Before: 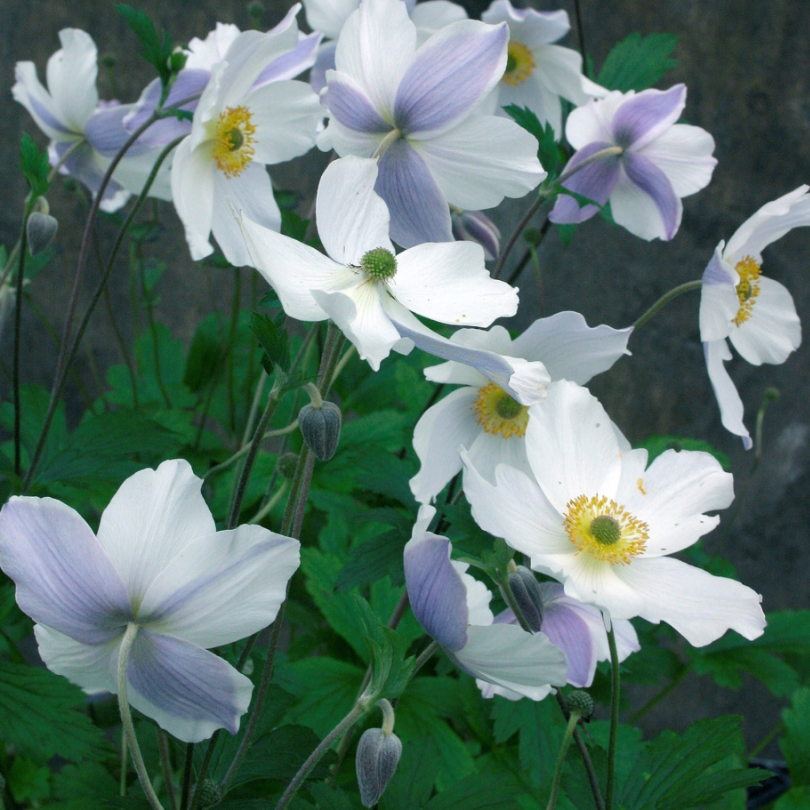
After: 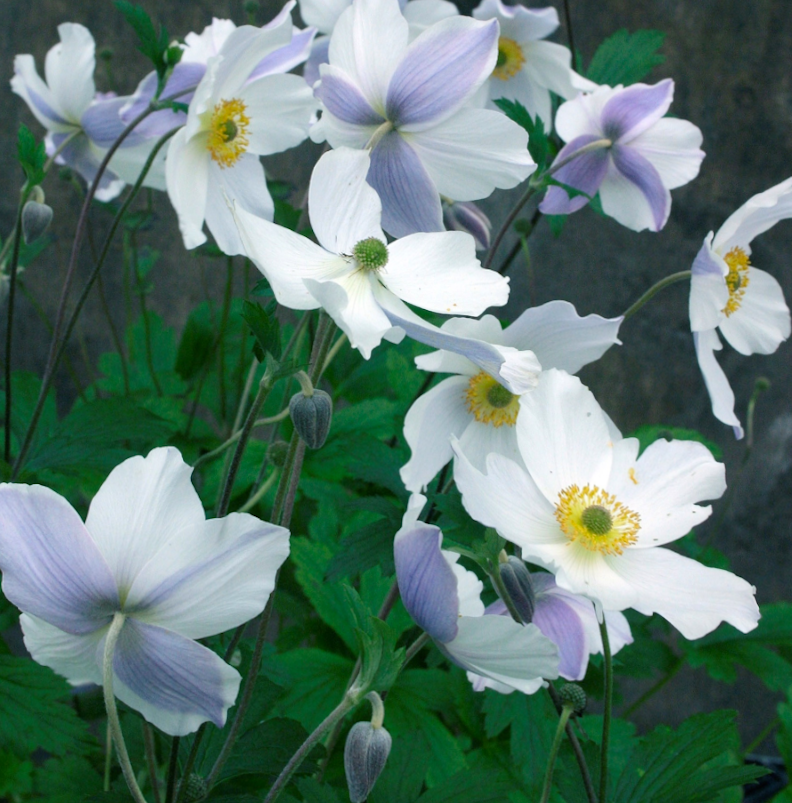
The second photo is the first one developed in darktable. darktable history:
rotate and perspective: rotation 0.226°, lens shift (vertical) -0.042, crop left 0.023, crop right 0.982, crop top 0.006, crop bottom 0.994
contrast brightness saturation: contrast 0.1, brightness 0.03, saturation 0.09
